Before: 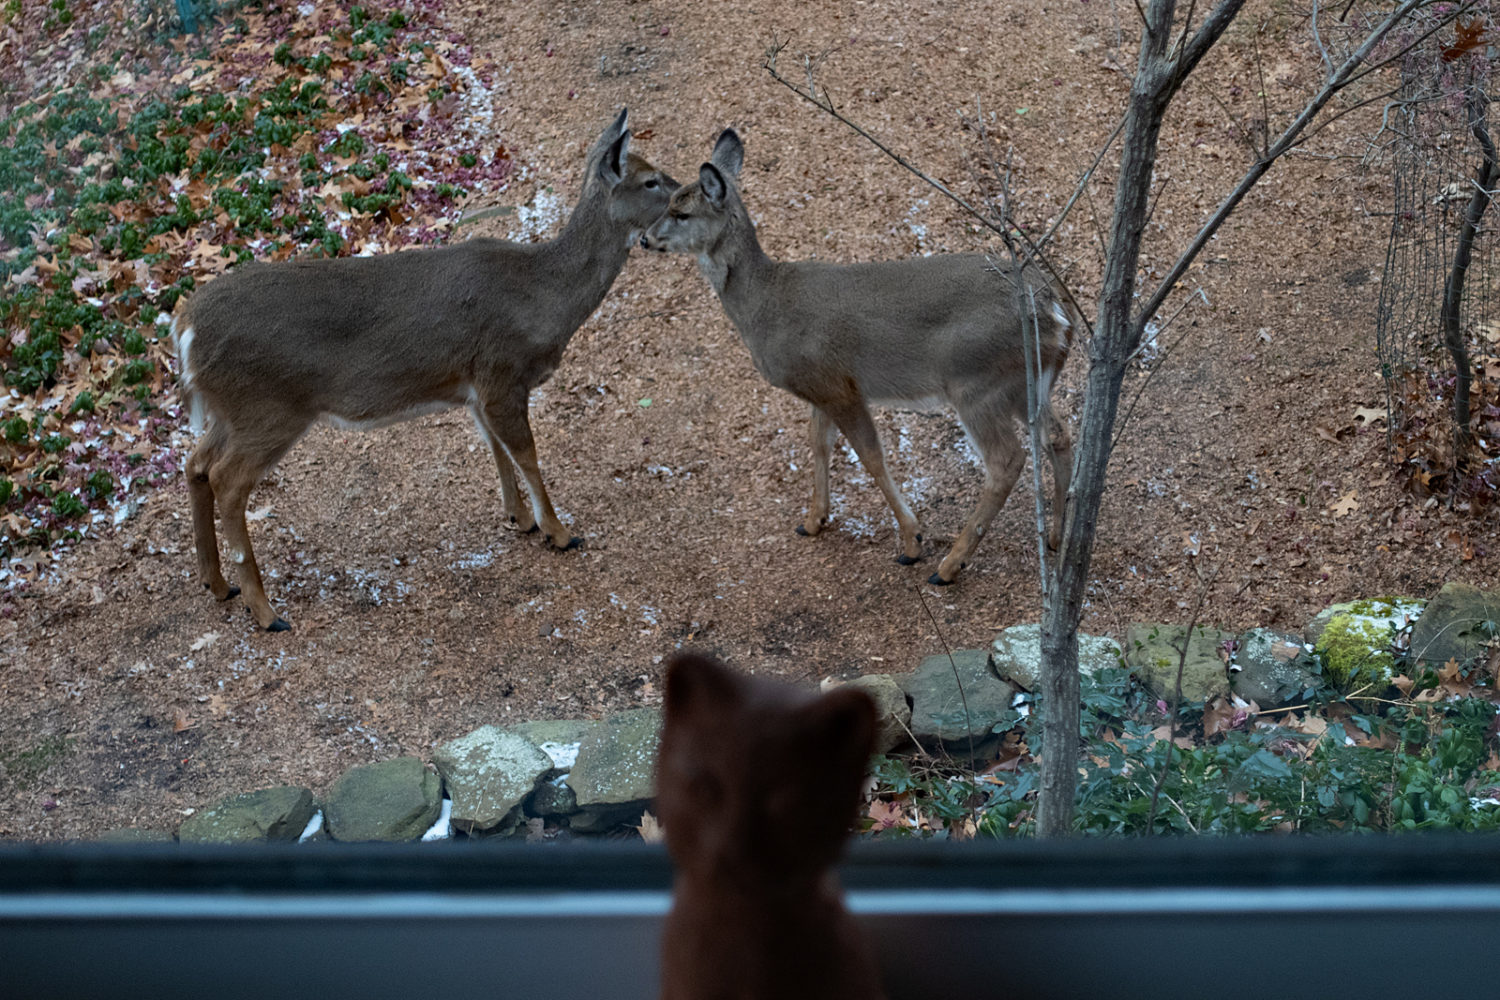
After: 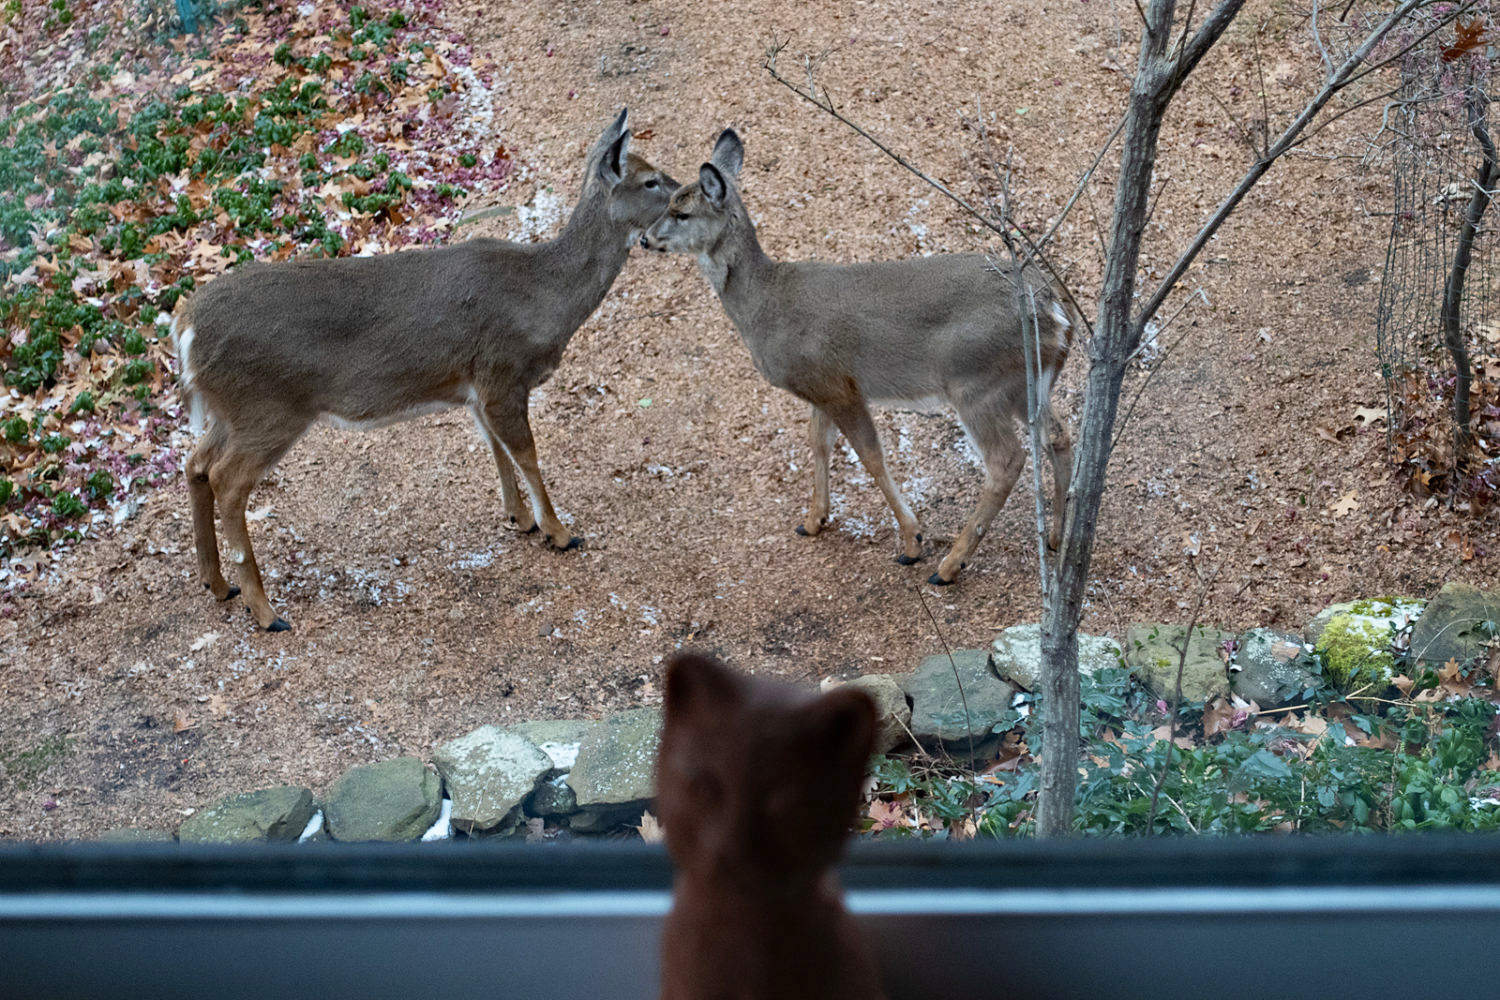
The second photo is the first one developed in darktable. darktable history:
white balance: emerald 1
base curve: curves: ch0 [(0, 0) (0.204, 0.334) (0.55, 0.733) (1, 1)], preserve colors none
